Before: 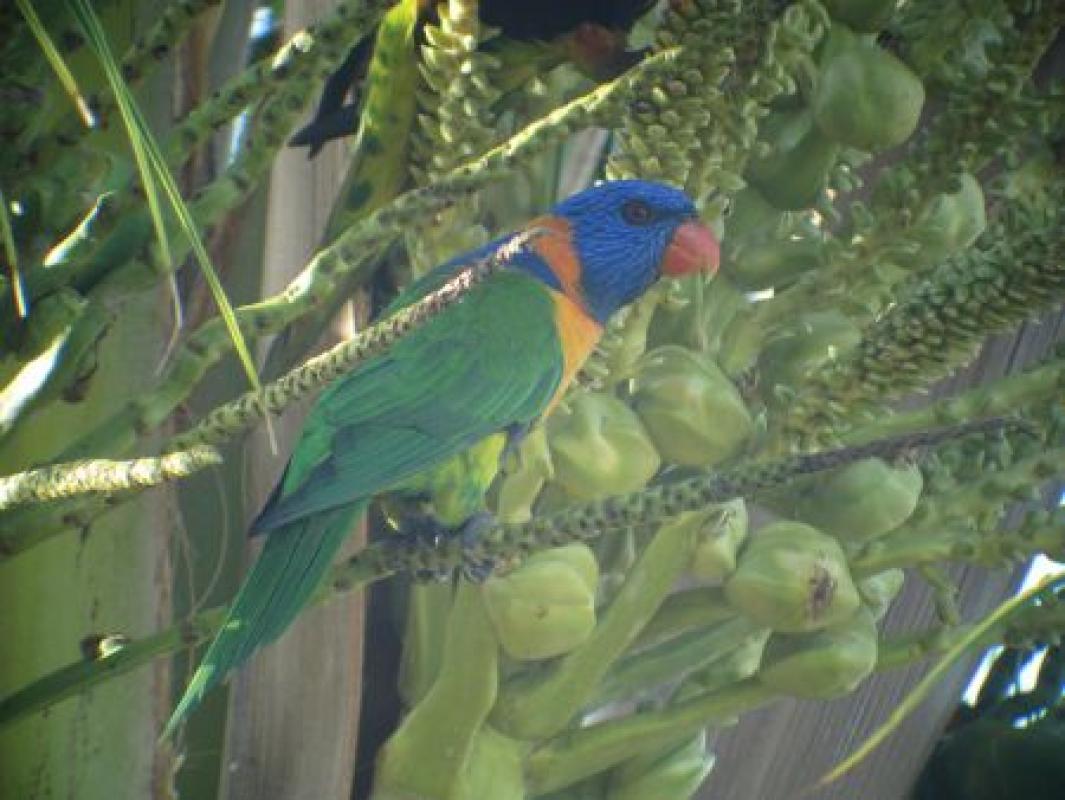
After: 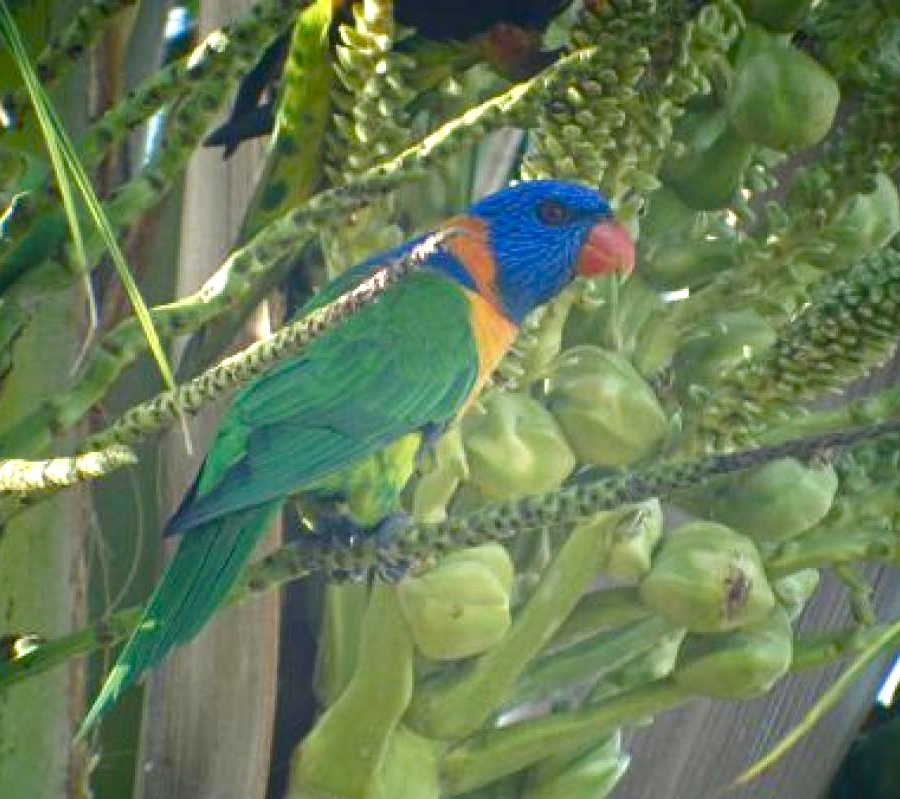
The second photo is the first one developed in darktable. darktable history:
color balance rgb: perceptual saturation grading › global saturation 20%, perceptual saturation grading › highlights -25.417%, perceptual saturation grading › shadows 50.127%, perceptual brilliance grading › highlights 9.622%, perceptual brilliance grading › mid-tones 5.143%
crop: left 8.038%, right 7.446%
contrast equalizer: y [[0.5, 0.501, 0.532, 0.538, 0.54, 0.541], [0.5 ×6], [0.5 ×6], [0 ×6], [0 ×6]]
